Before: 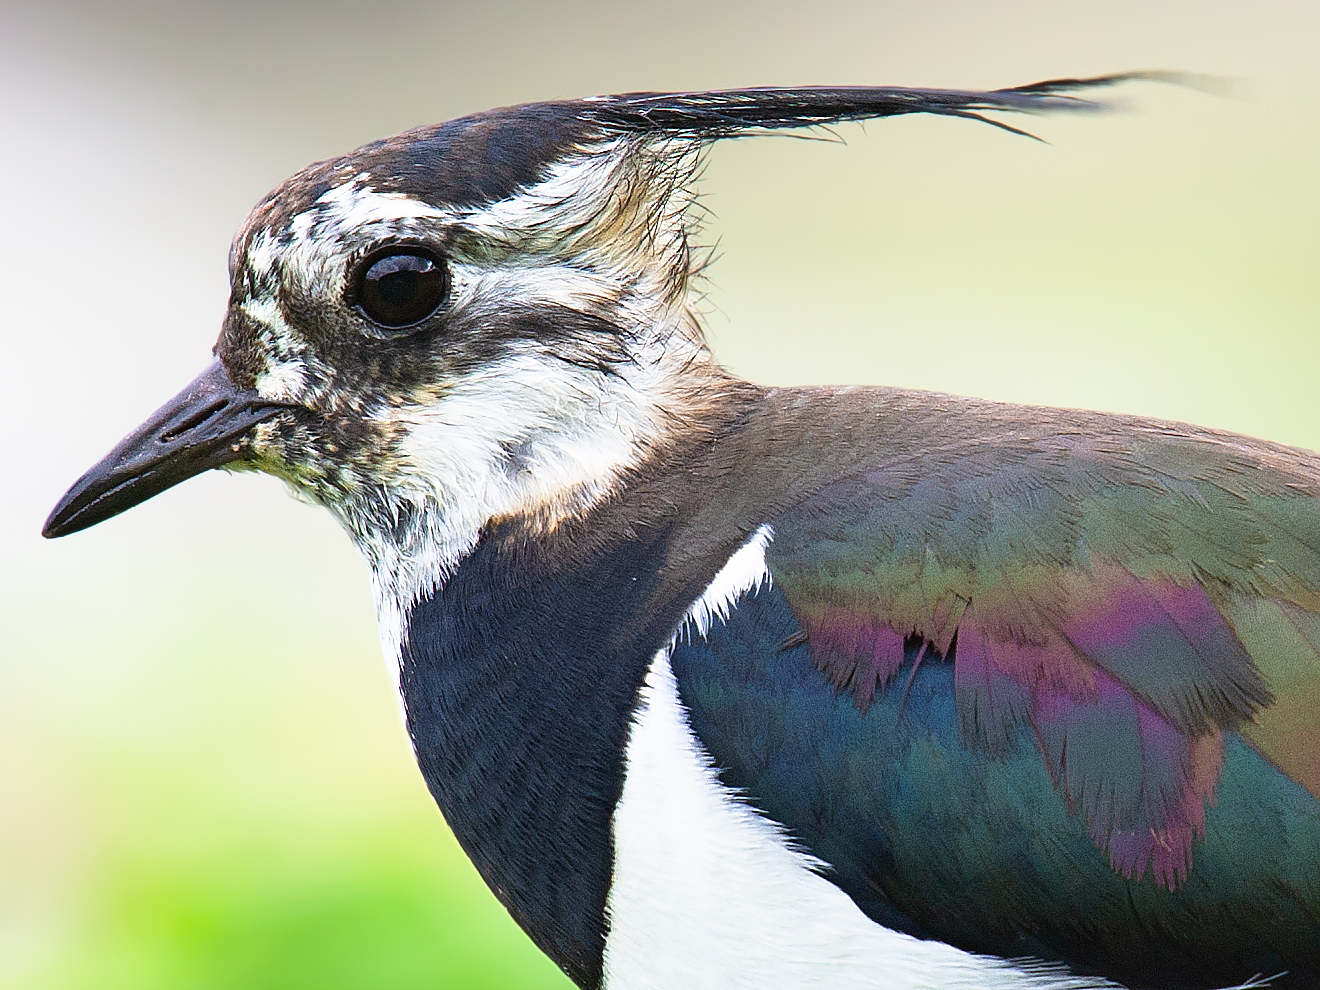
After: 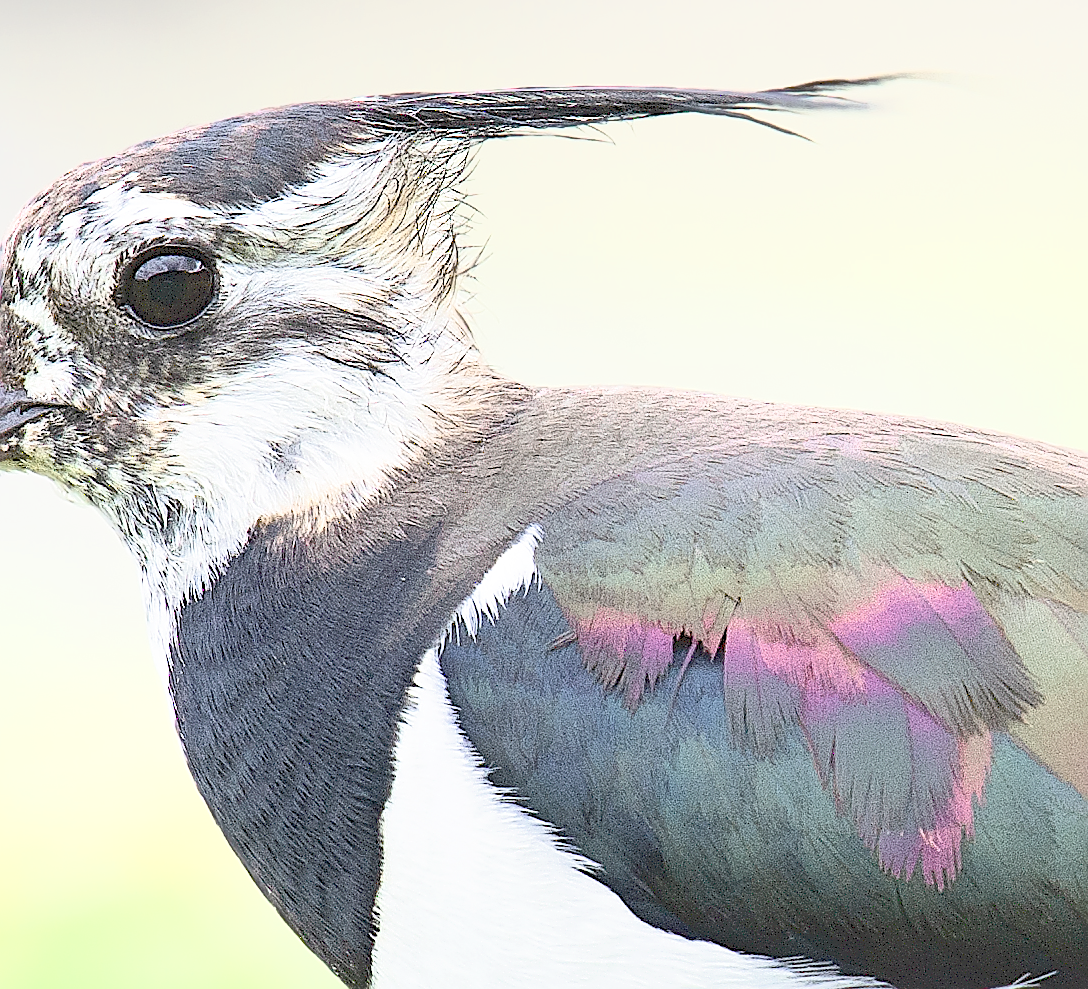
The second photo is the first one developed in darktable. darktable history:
crop: left 17.566%, bottom 0.033%
color zones: curves: ch0 [(0, 0.6) (0.129, 0.508) (0.193, 0.483) (0.429, 0.5) (0.571, 0.5) (0.714, 0.5) (0.857, 0.5) (1, 0.6)]; ch1 [(0, 0.481) (0.112, 0.245) (0.213, 0.223) (0.429, 0.233) (0.571, 0.231) (0.683, 0.242) (0.857, 0.296) (1, 0.481)]
sharpen: on, module defaults
contrast equalizer: octaves 7, y [[0.5, 0.502, 0.506, 0.511, 0.52, 0.537], [0.5 ×6], [0.505, 0.509, 0.518, 0.534, 0.553, 0.561], [0 ×6], [0 ×6]]
tone curve: curves: ch0 [(0, 0) (0.003, 0.195) (0.011, 0.161) (0.025, 0.21) (0.044, 0.24) (0.069, 0.254) (0.1, 0.283) (0.136, 0.347) (0.177, 0.412) (0.224, 0.455) (0.277, 0.531) (0.335, 0.606) (0.399, 0.679) (0.468, 0.748) (0.543, 0.814) (0.623, 0.876) (0.709, 0.927) (0.801, 0.949) (0.898, 0.962) (1, 1)]
